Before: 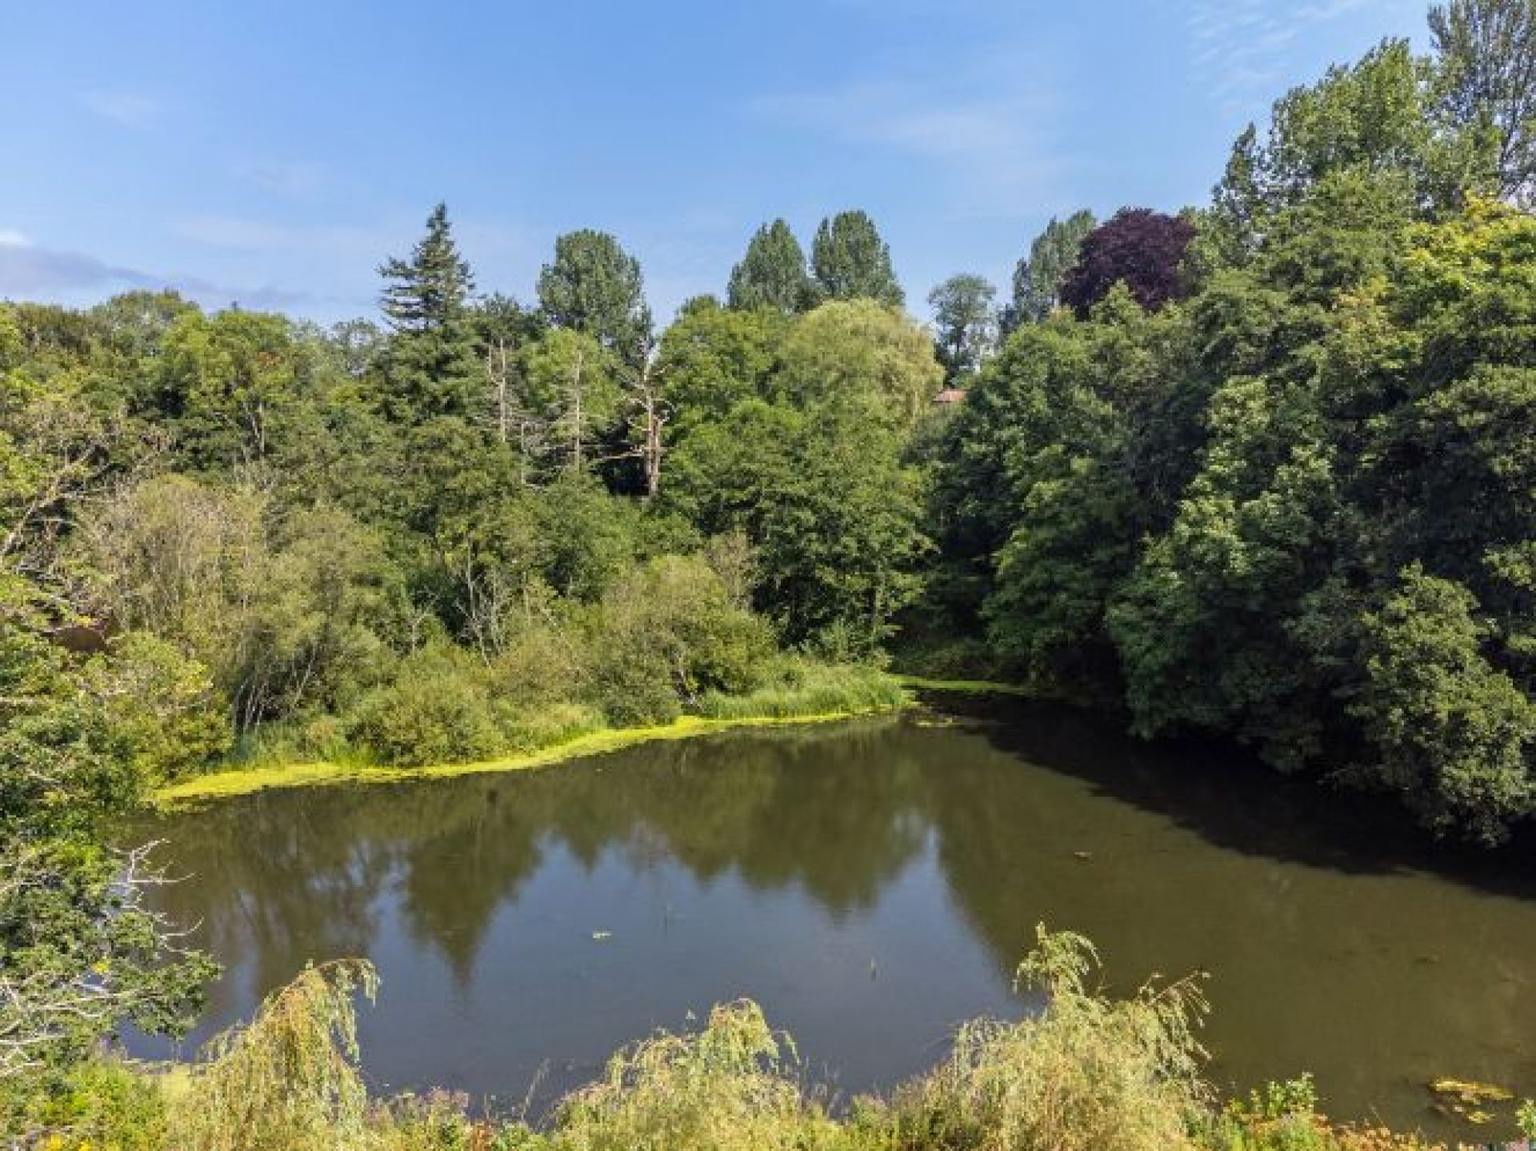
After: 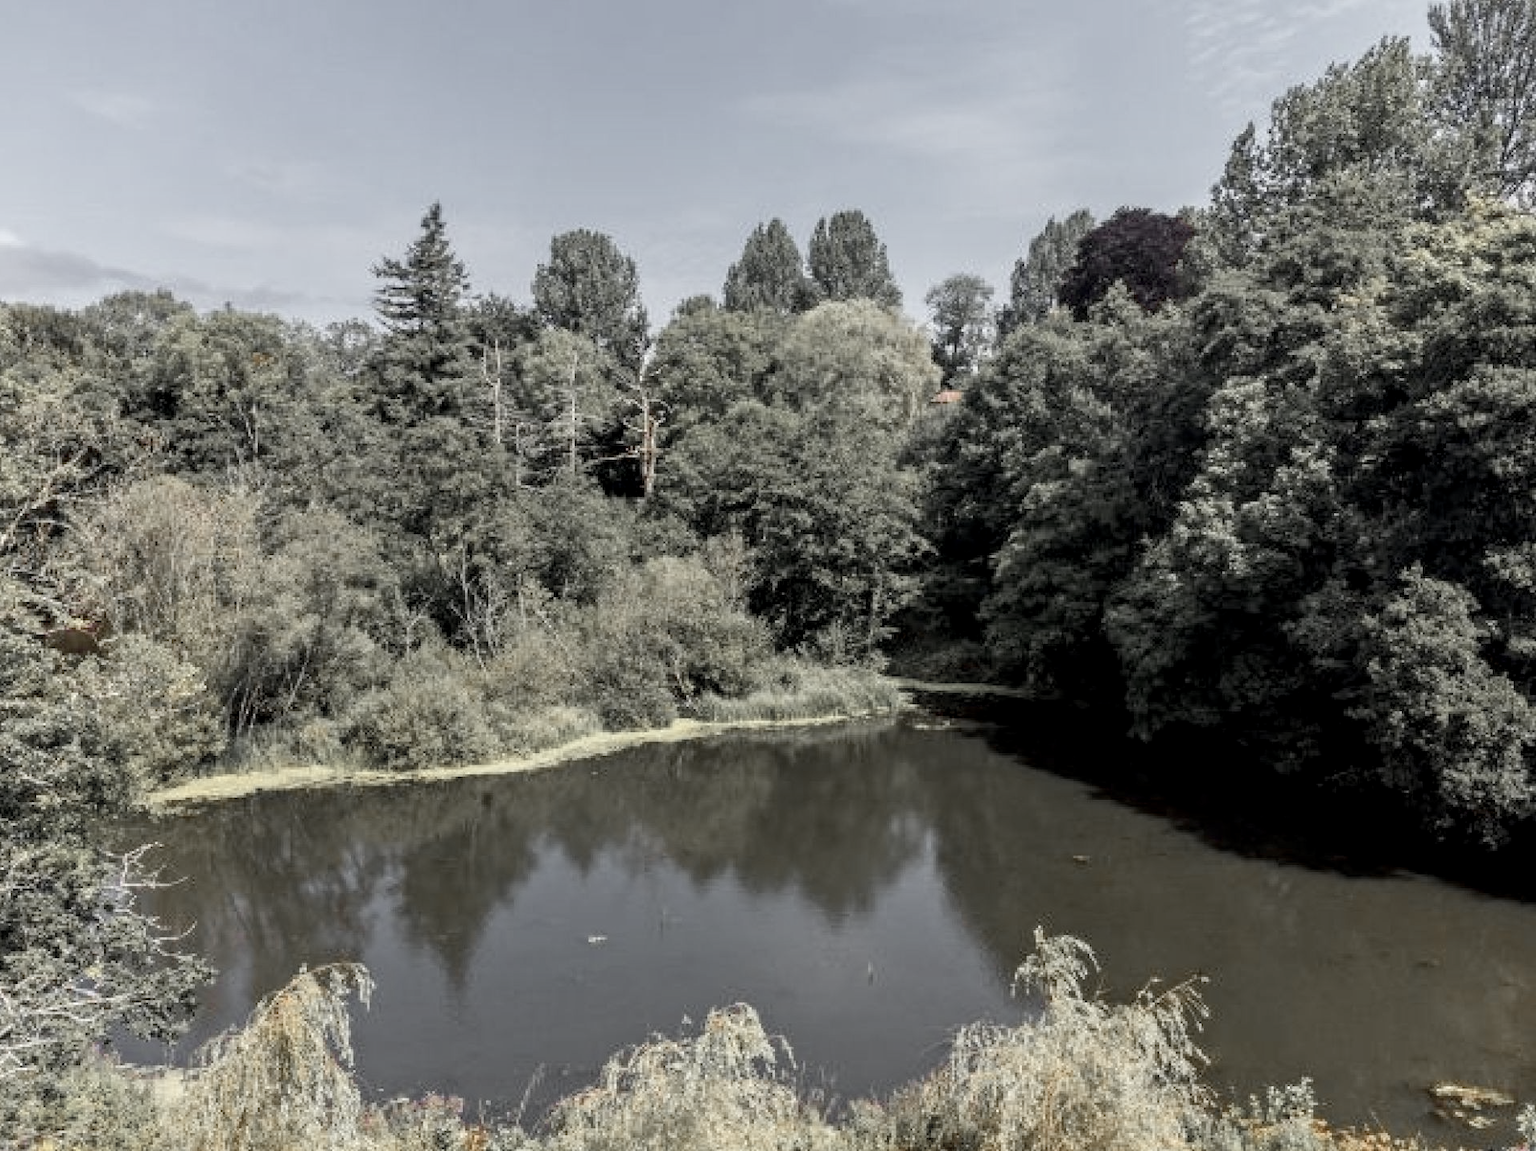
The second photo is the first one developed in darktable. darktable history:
color balance rgb: perceptual saturation grading › global saturation 0.698%, global vibrance 20%
crop and rotate: left 0.572%, top 0.146%, bottom 0.347%
contrast brightness saturation: contrast 0.099, saturation -0.357
color zones: curves: ch1 [(0, 0.638) (0.193, 0.442) (0.286, 0.15) (0.429, 0.14) (0.571, 0.142) (0.714, 0.154) (0.857, 0.175) (1, 0.638)]
exposure: black level correction 0.007, compensate highlight preservation false
